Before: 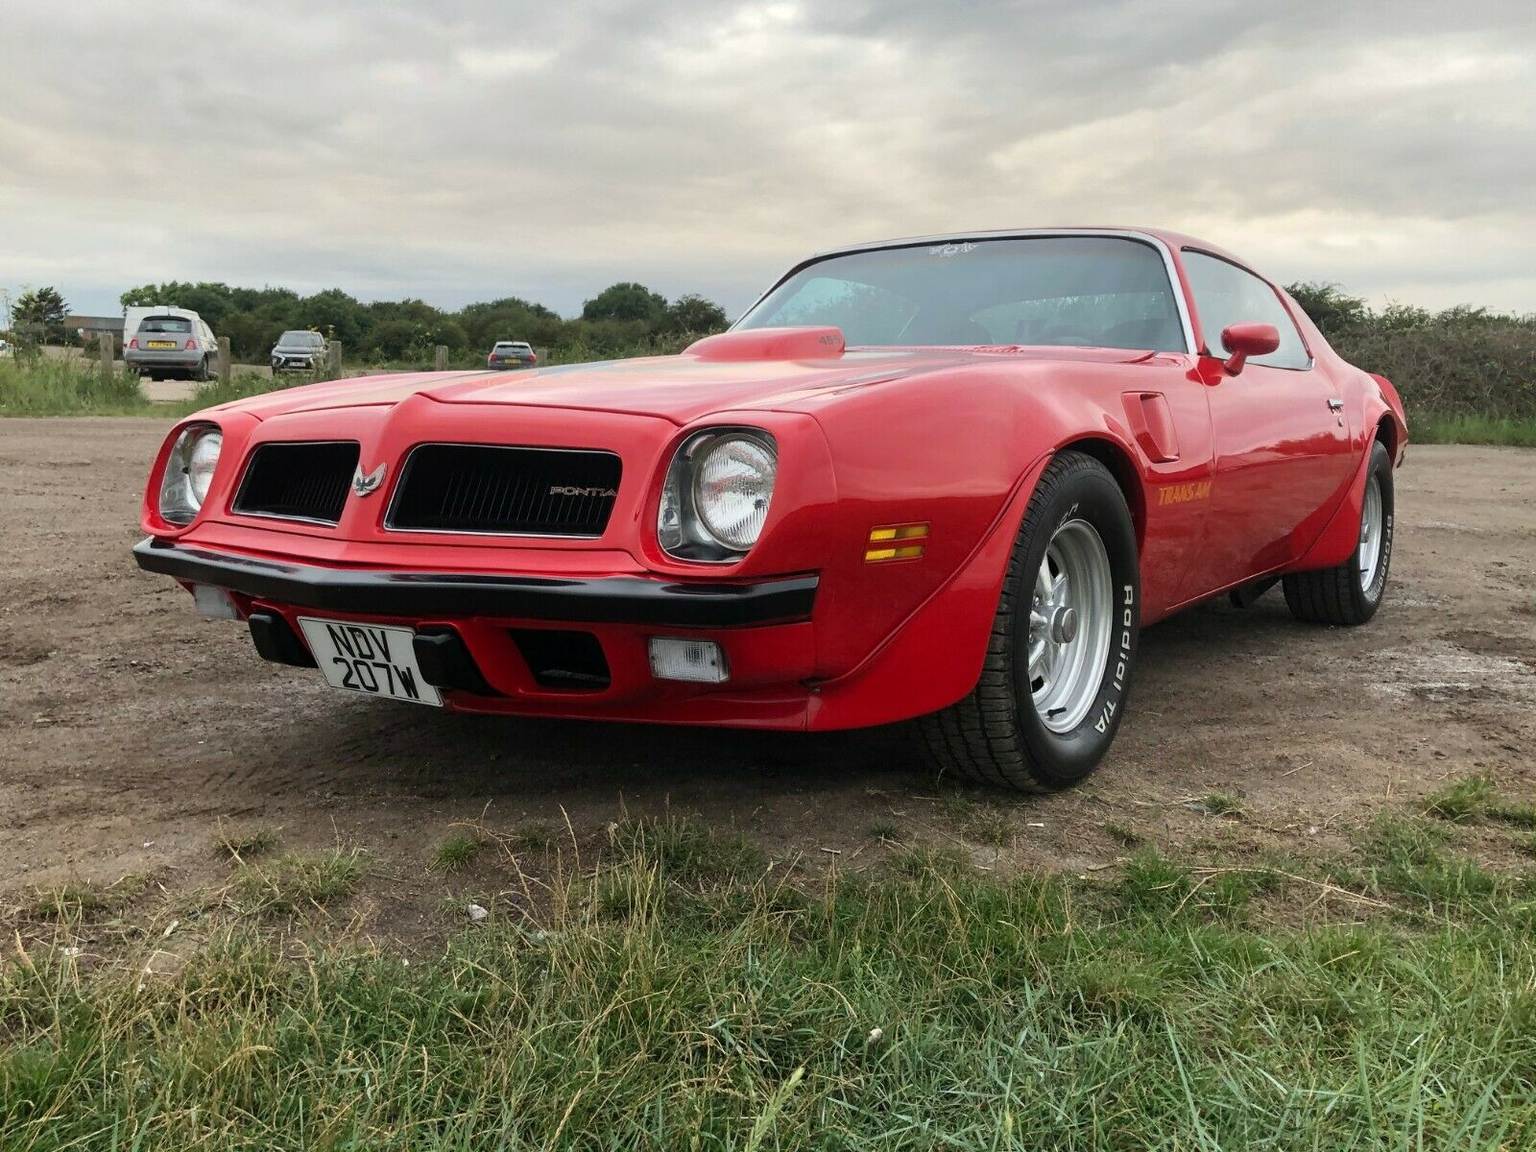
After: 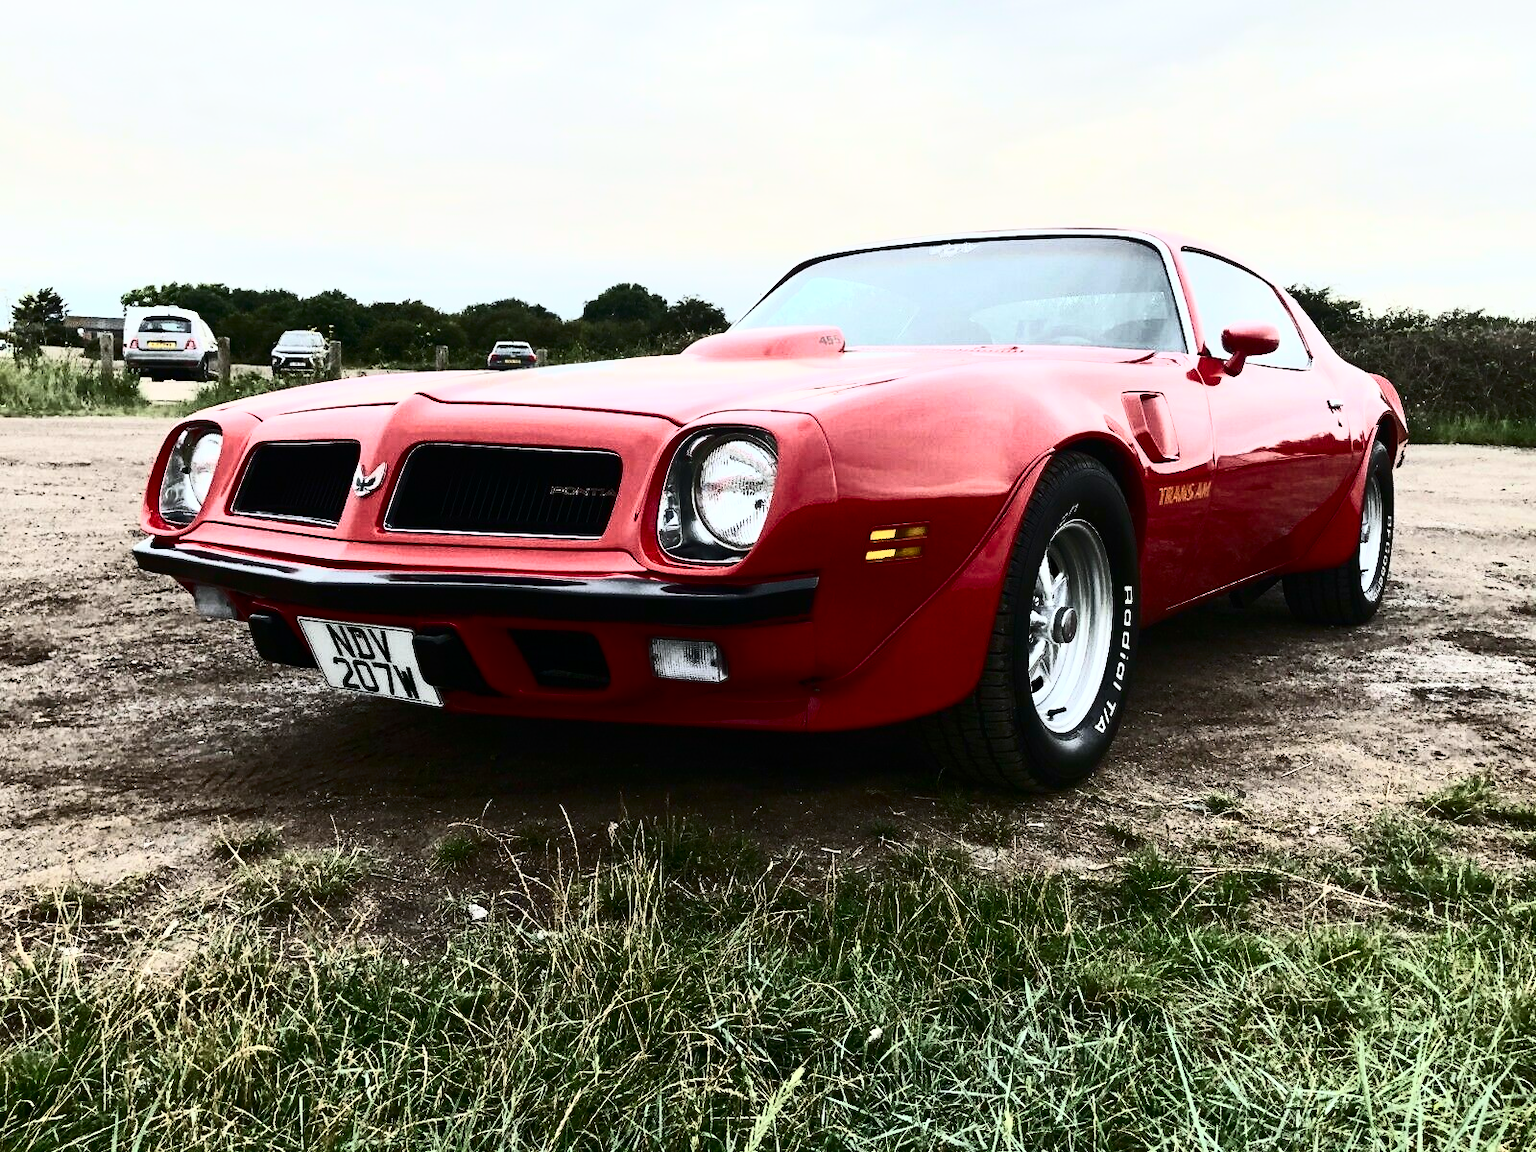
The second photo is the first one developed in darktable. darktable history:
contrast brightness saturation: contrast 0.93, brightness 0.2
white balance: red 0.98, blue 1.034
